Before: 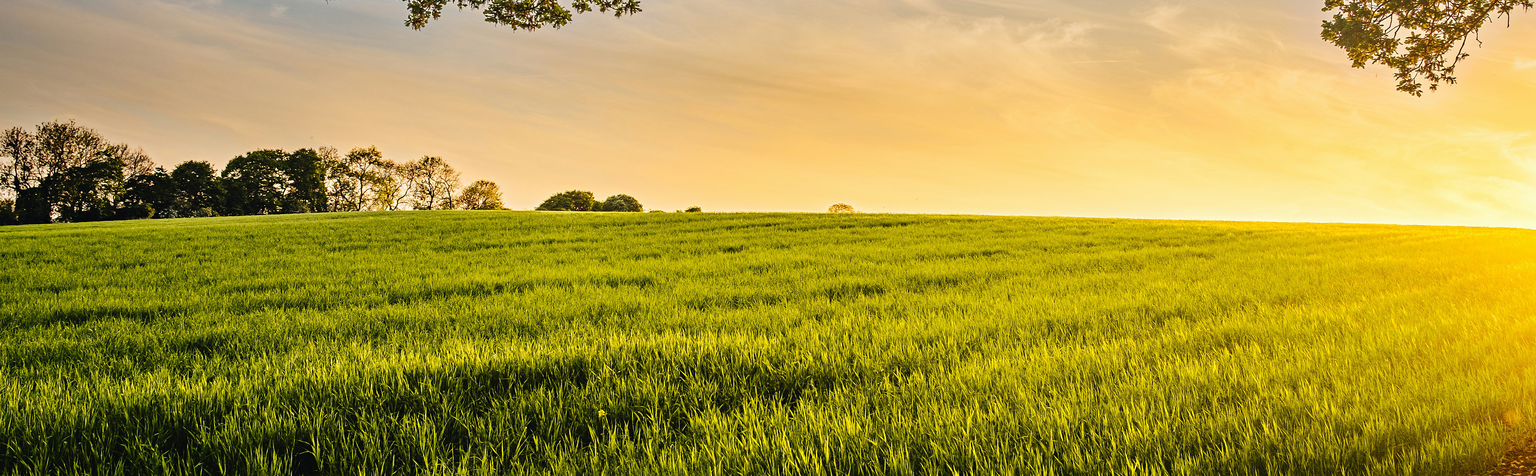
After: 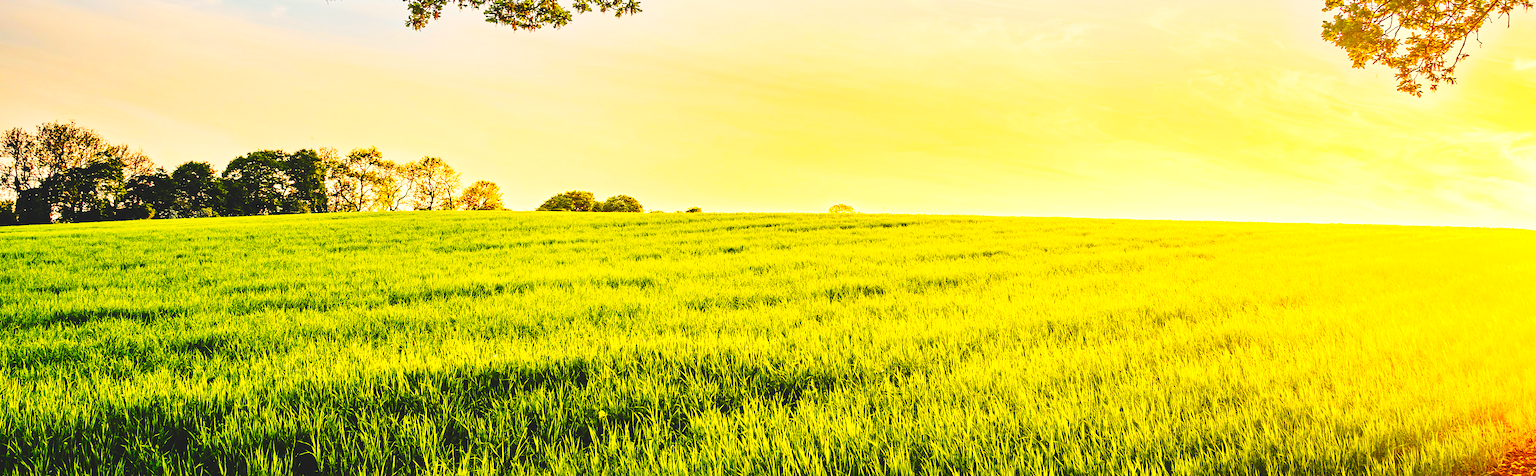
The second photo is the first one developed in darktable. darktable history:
color correction: saturation 1.8
exposure: black level correction 0.001, exposure 0.5 EV, compensate exposure bias true, compensate highlight preservation false
contrast brightness saturation: contrast 0.14, brightness 0.21
tone curve: curves: ch0 [(0, 0) (0.003, 0.108) (0.011, 0.108) (0.025, 0.108) (0.044, 0.113) (0.069, 0.113) (0.1, 0.121) (0.136, 0.136) (0.177, 0.16) (0.224, 0.192) (0.277, 0.246) (0.335, 0.324) (0.399, 0.419) (0.468, 0.518) (0.543, 0.622) (0.623, 0.721) (0.709, 0.815) (0.801, 0.893) (0.898, 0.949) (1, 1)], preserve colors none
